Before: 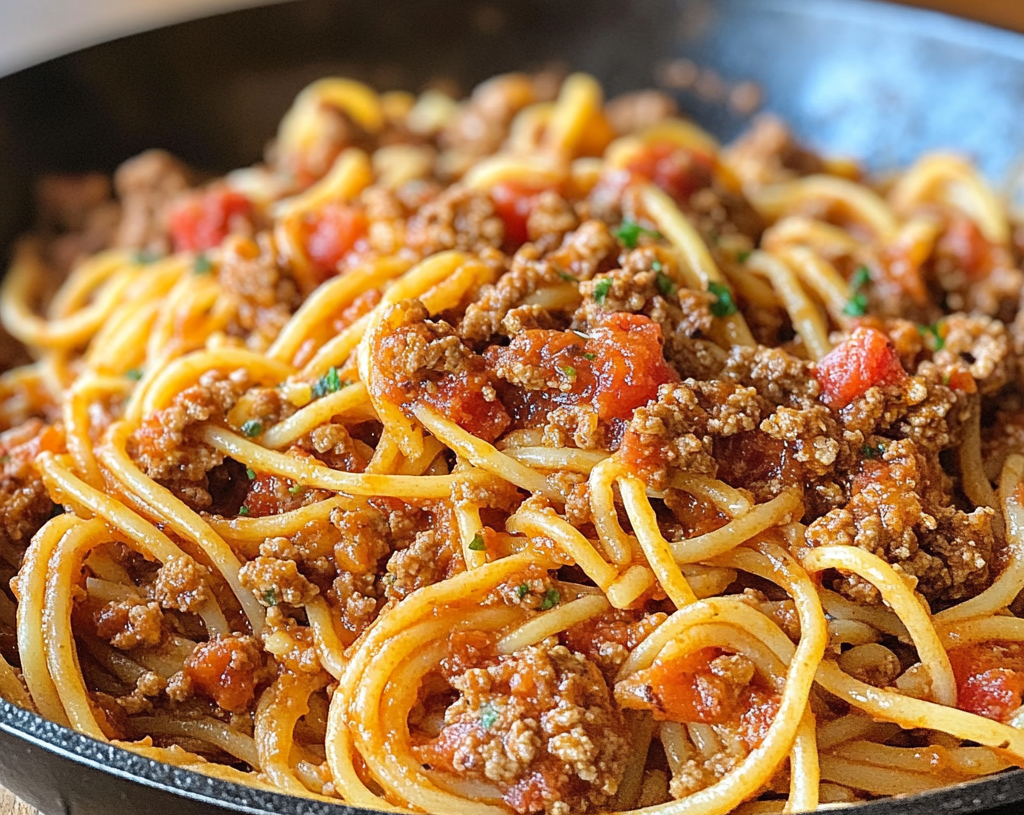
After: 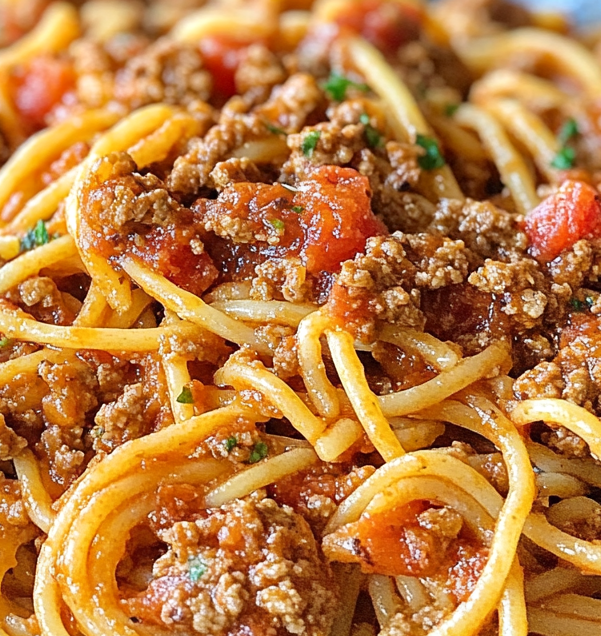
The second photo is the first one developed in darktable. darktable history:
crop and rotate: left 28.536%, top 18.041%, right 12.69%, bottom 3.807%
local contrast: mode bilateral grid, contrast 19, coarseness 50, detail 119%, midtone range 0.2
